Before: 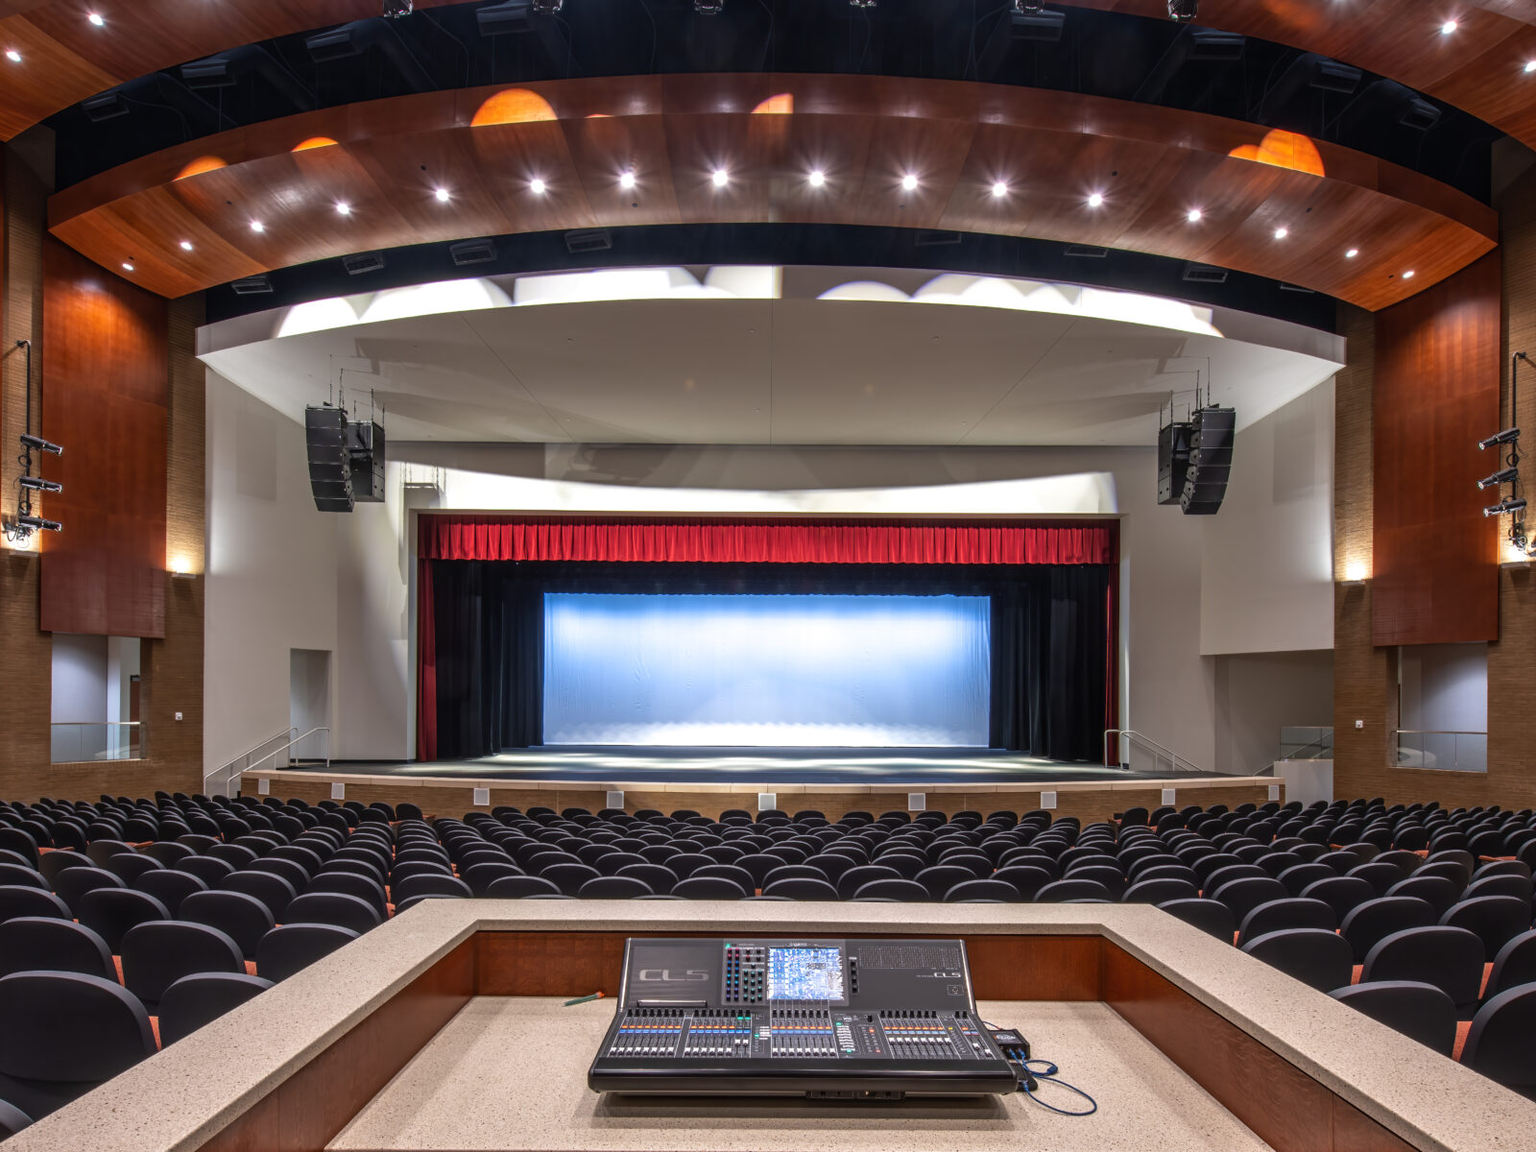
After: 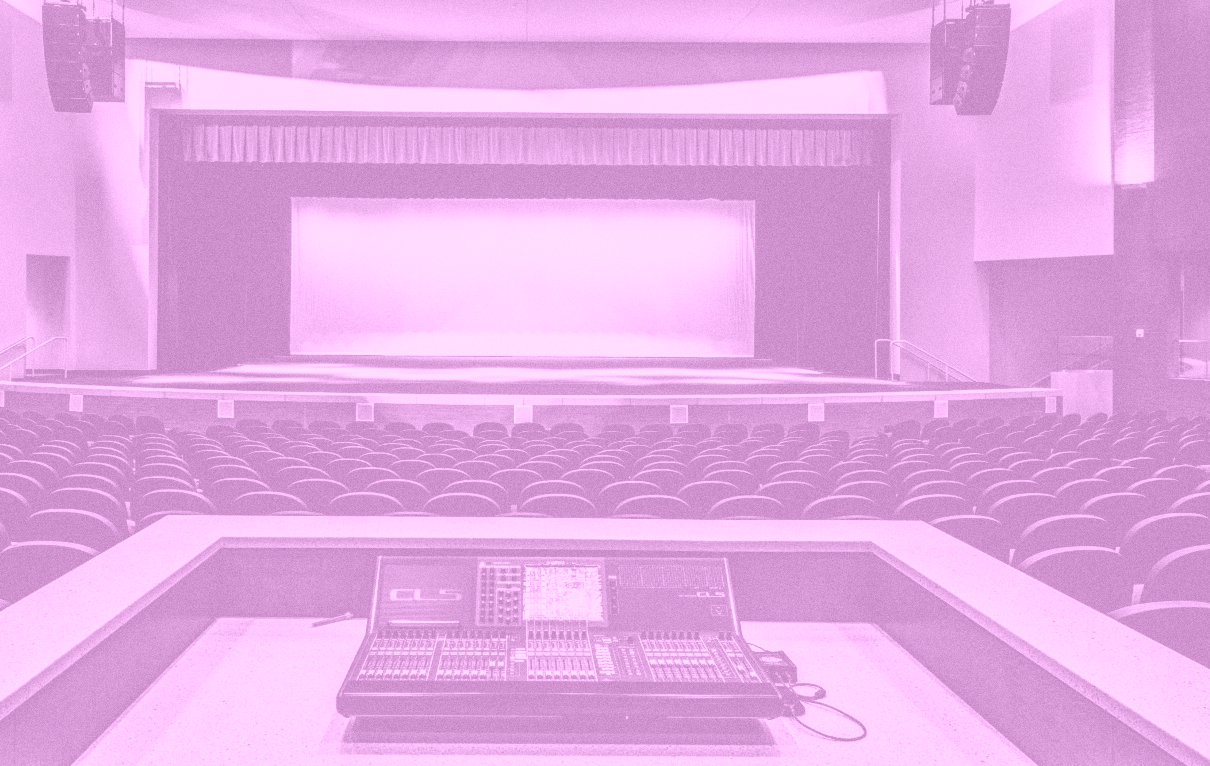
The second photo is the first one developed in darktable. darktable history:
grain: coarseness 0.47 ISO
colorize: hue 331.2°, saturation 69%, source mix 30.28%, lightness 69.02%, version 1
crop and rotate: left 17.299%, top 35.115%, right 7.015%, bottom 1.024%
contrast brightness saturation: contrast 0.32, brightness -0.08, saturation 0.17
filmic rgb: black relative exposure -5 EV, white relative exposure 3.5 EV, hardness 3.19, contrast 1.4, highlights saturation mix -30%
white balance: red 0.983, blue 1.036
local contrast: detail 130%
tone equalizer: -8 EV 0.25 EV, -7 EV 0.417 EV, -6 EV 0.417 EV, -5 EV 0.25 EV, -3 EV -0.25 EV, -2 EV -0.417 EV, -1 EV -0.417 EV, +0 EV -0.25 EV, edges refinement/feathering 500, mask exposure compensation -1.57 EV, preserve details guided filter
